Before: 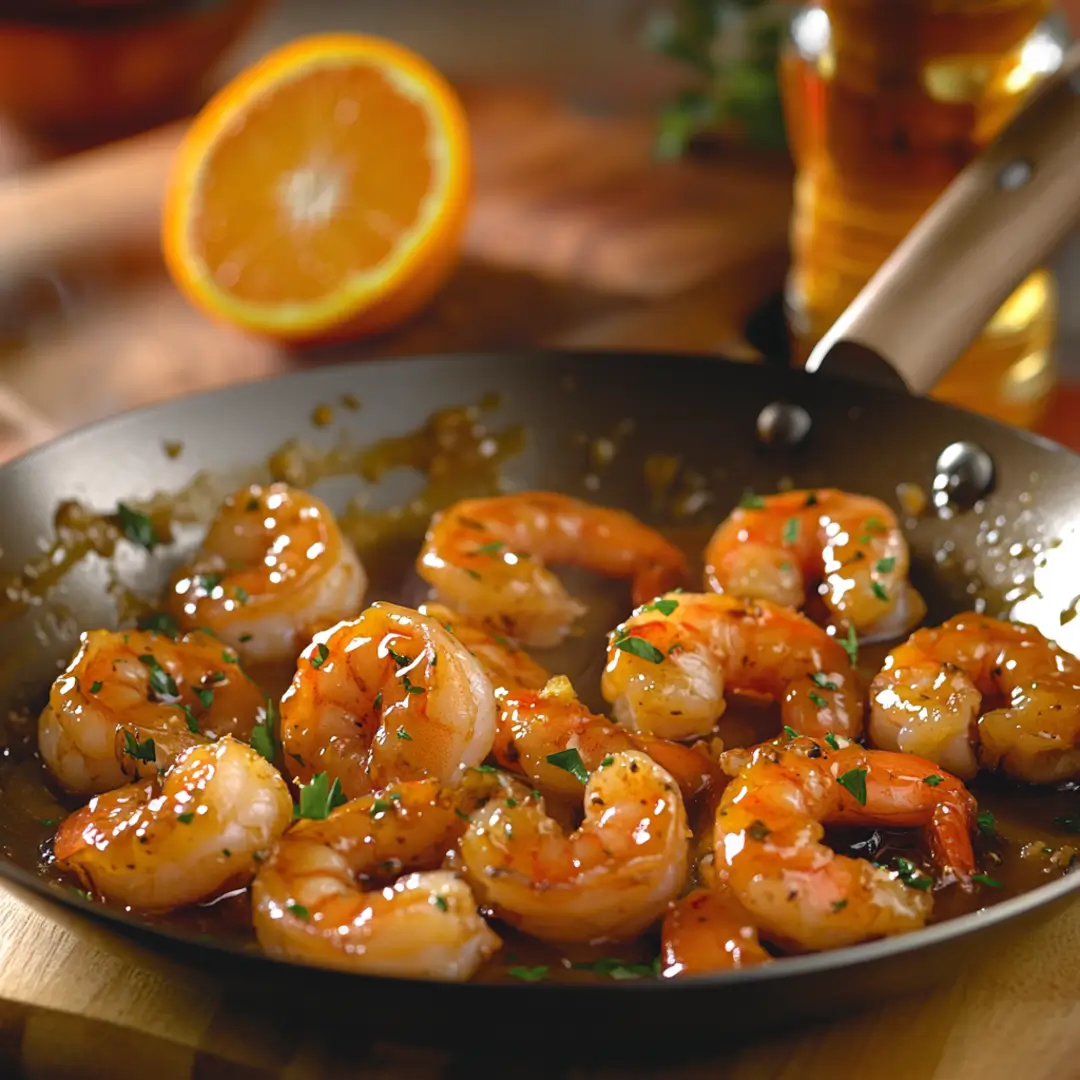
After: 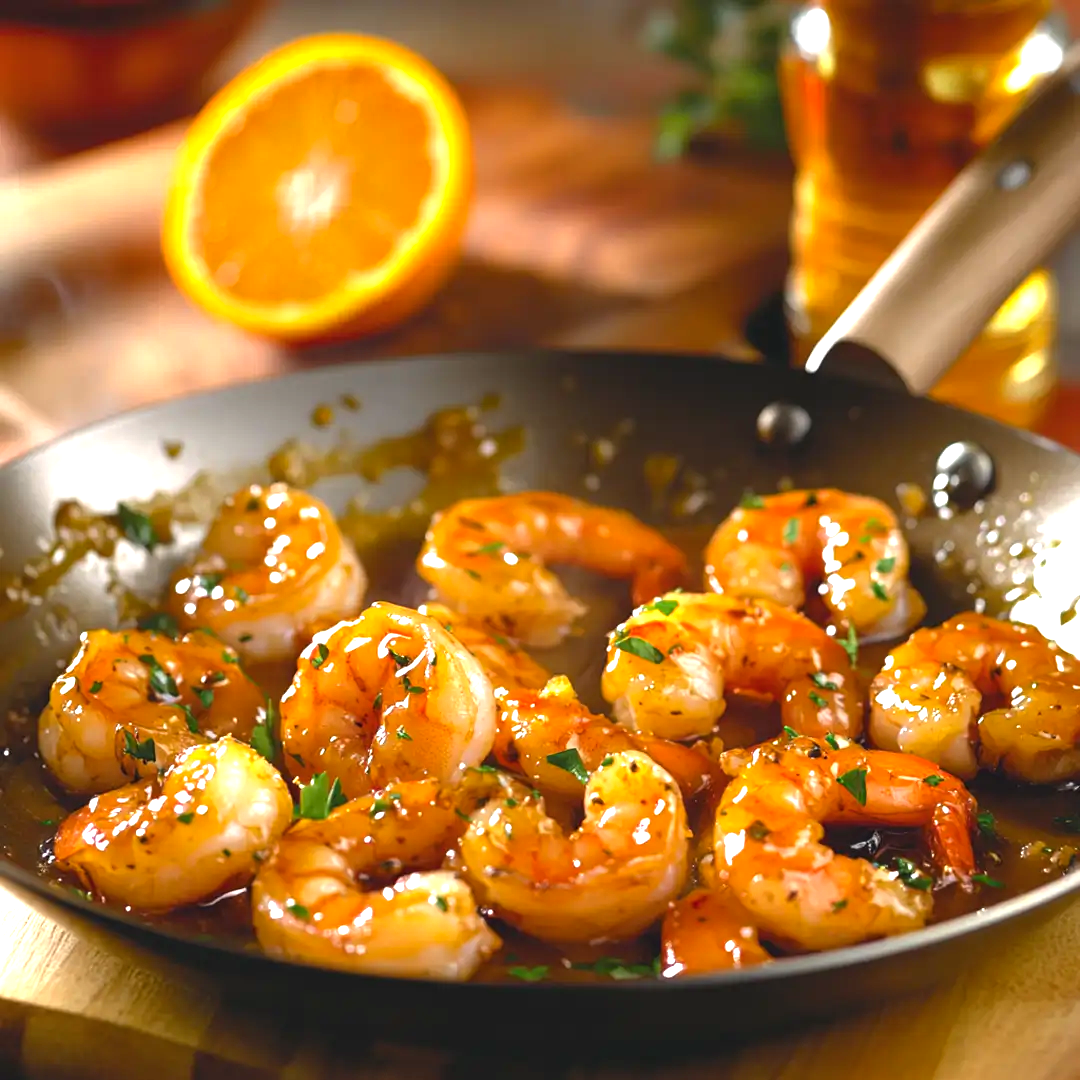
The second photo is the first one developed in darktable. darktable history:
color balance rgb: perceptual saturation grading › global saturation -0.396%, perceptual brilliance grading › global brilliance 30.692%
